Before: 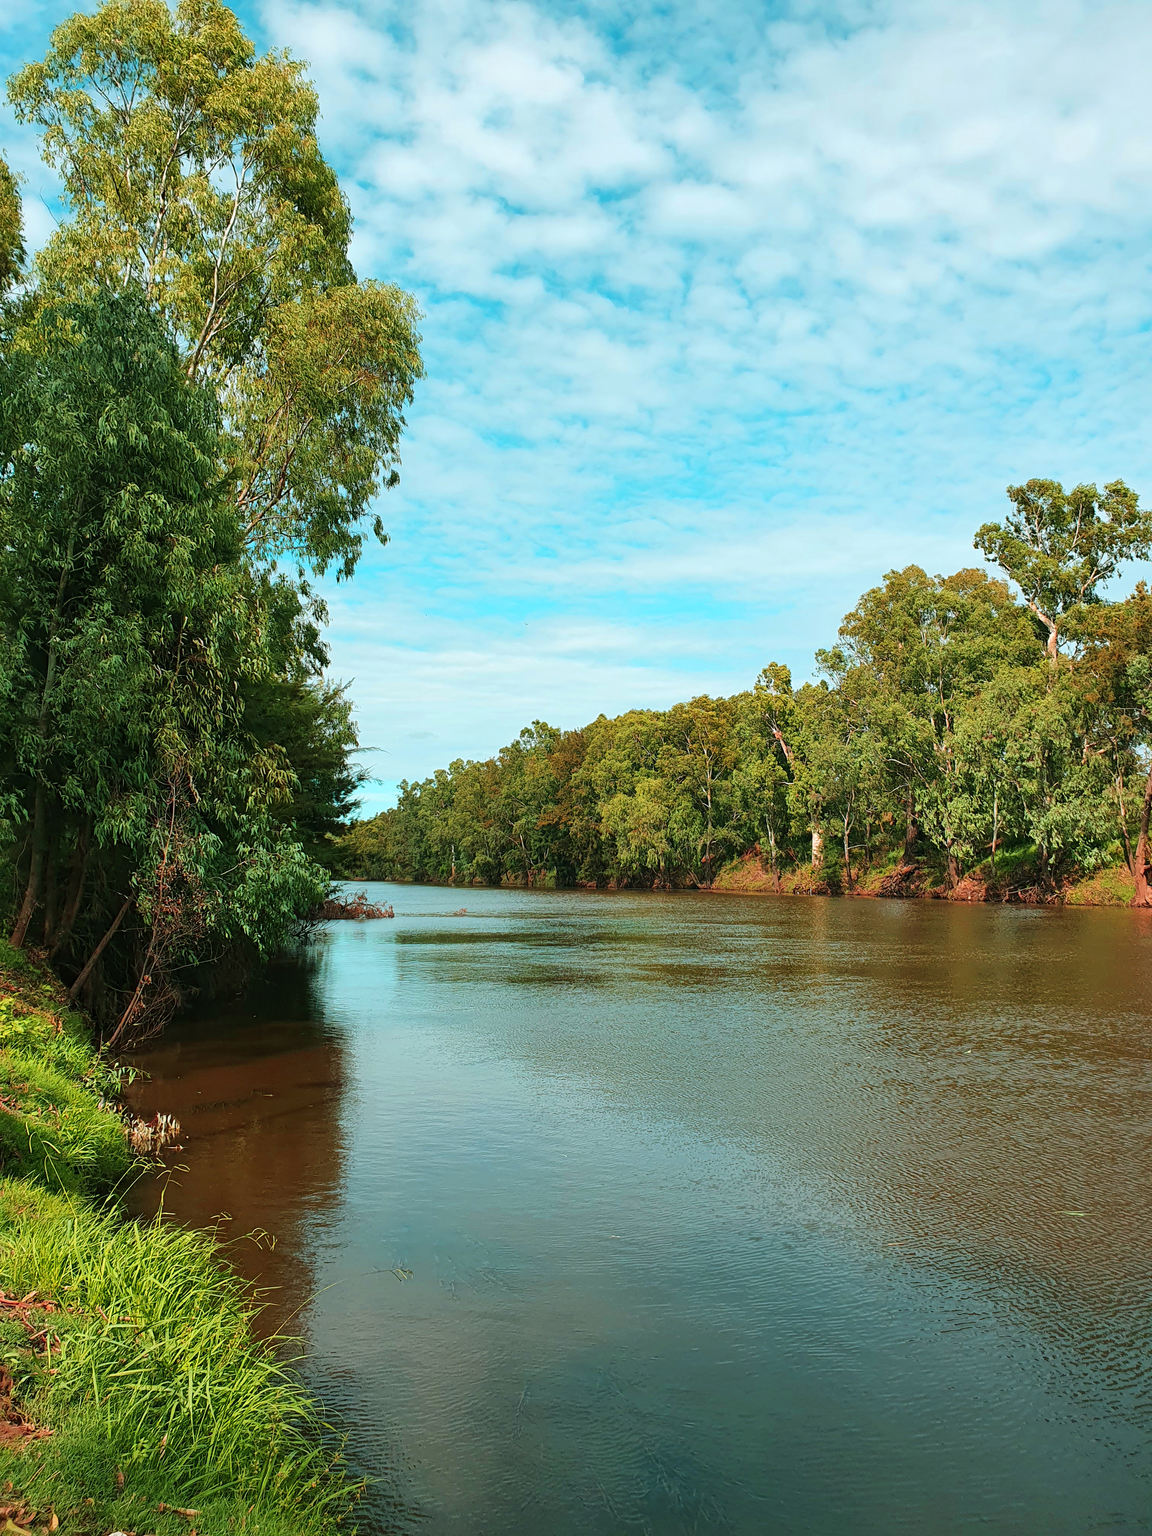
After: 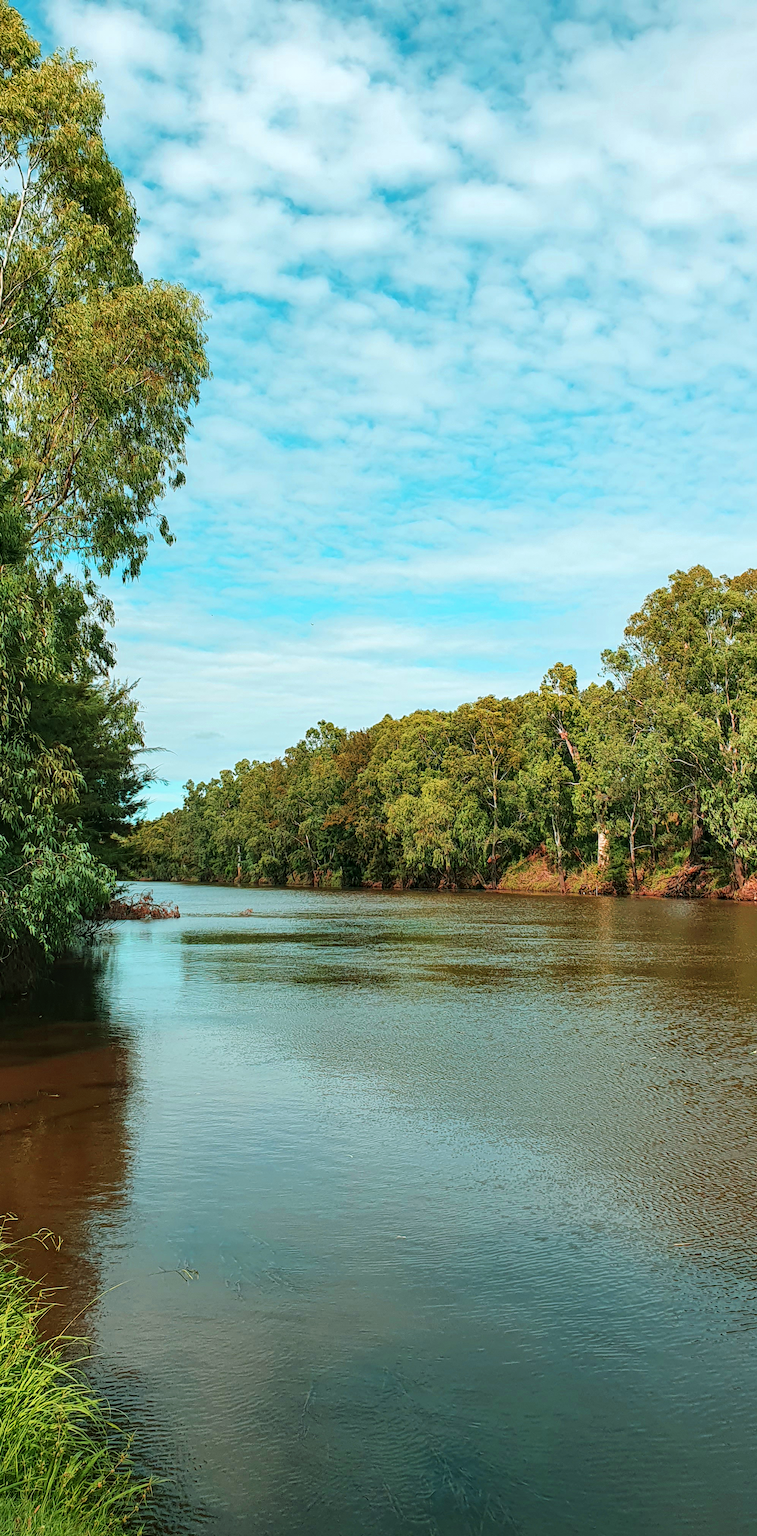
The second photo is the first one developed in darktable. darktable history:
crop and rotate: left 18.641%, right 15.601%
local contrast: on, module defaults
